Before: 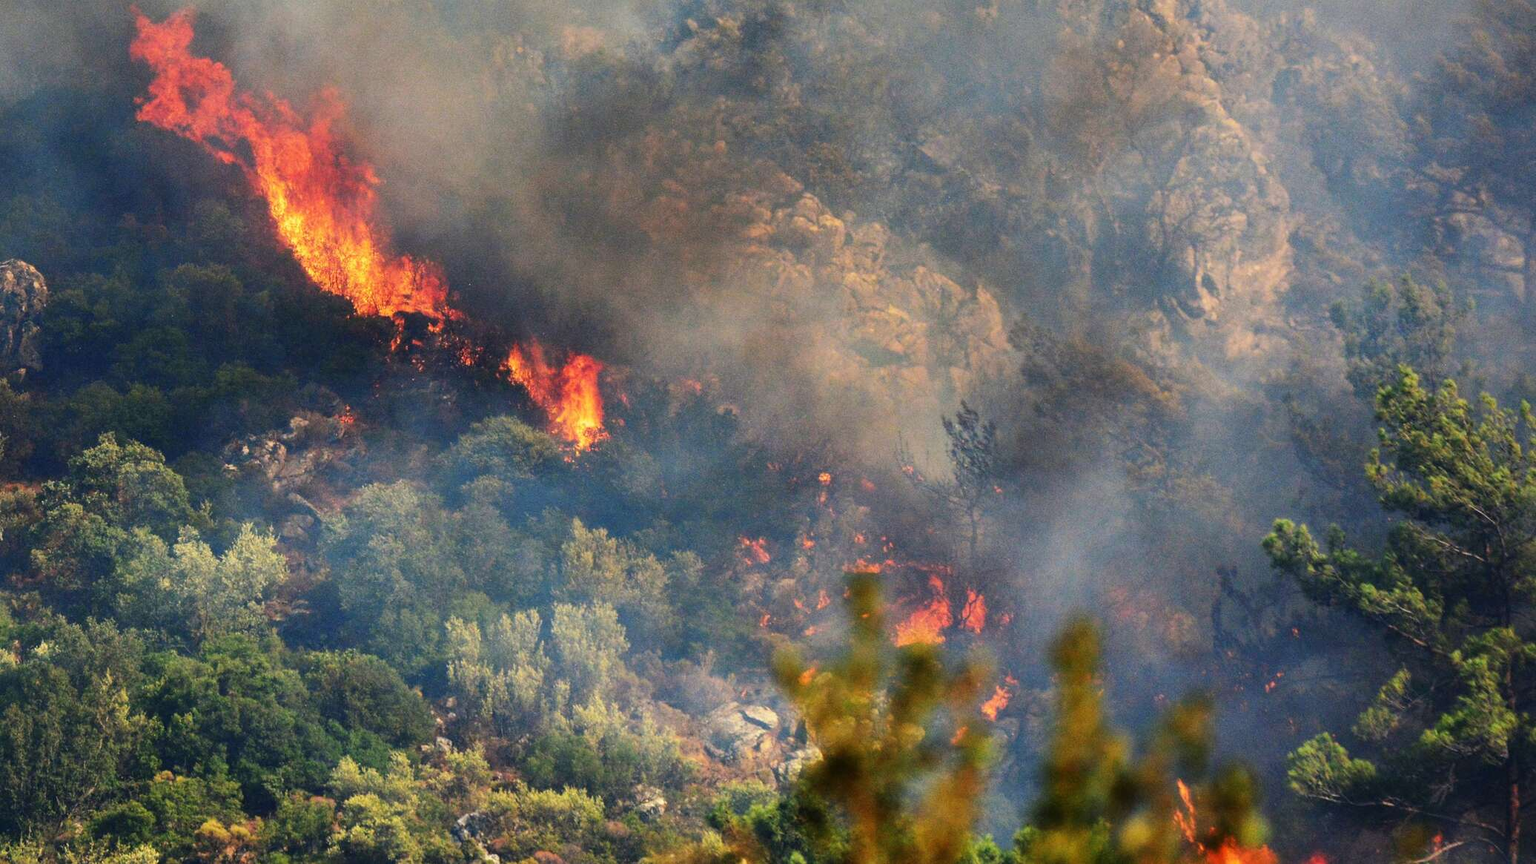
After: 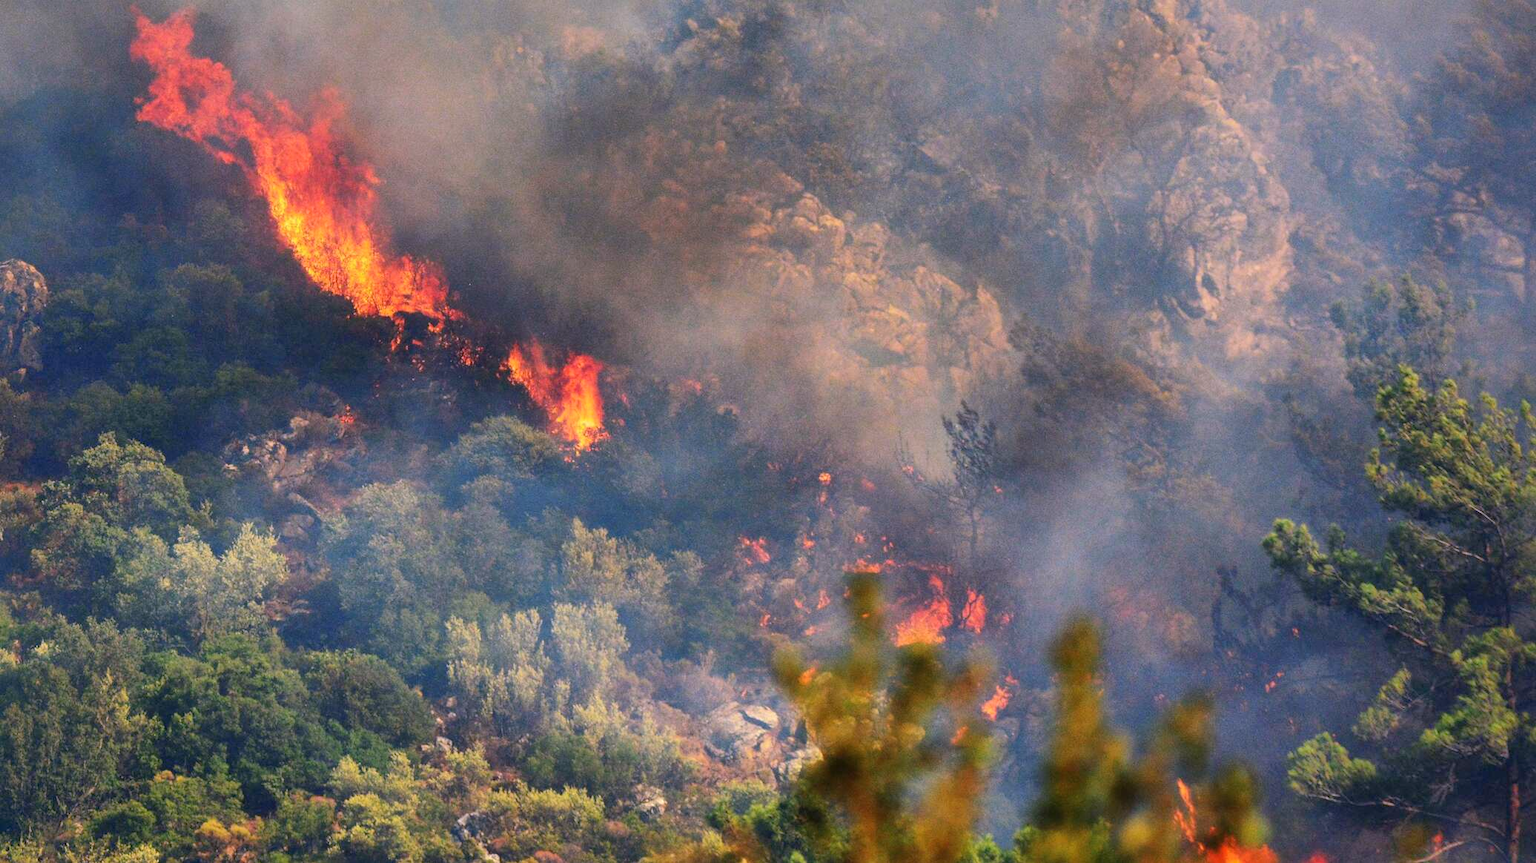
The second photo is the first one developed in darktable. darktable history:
shadows and highlights: on, module defaults
white balance: red 1.05, blue 1.072
